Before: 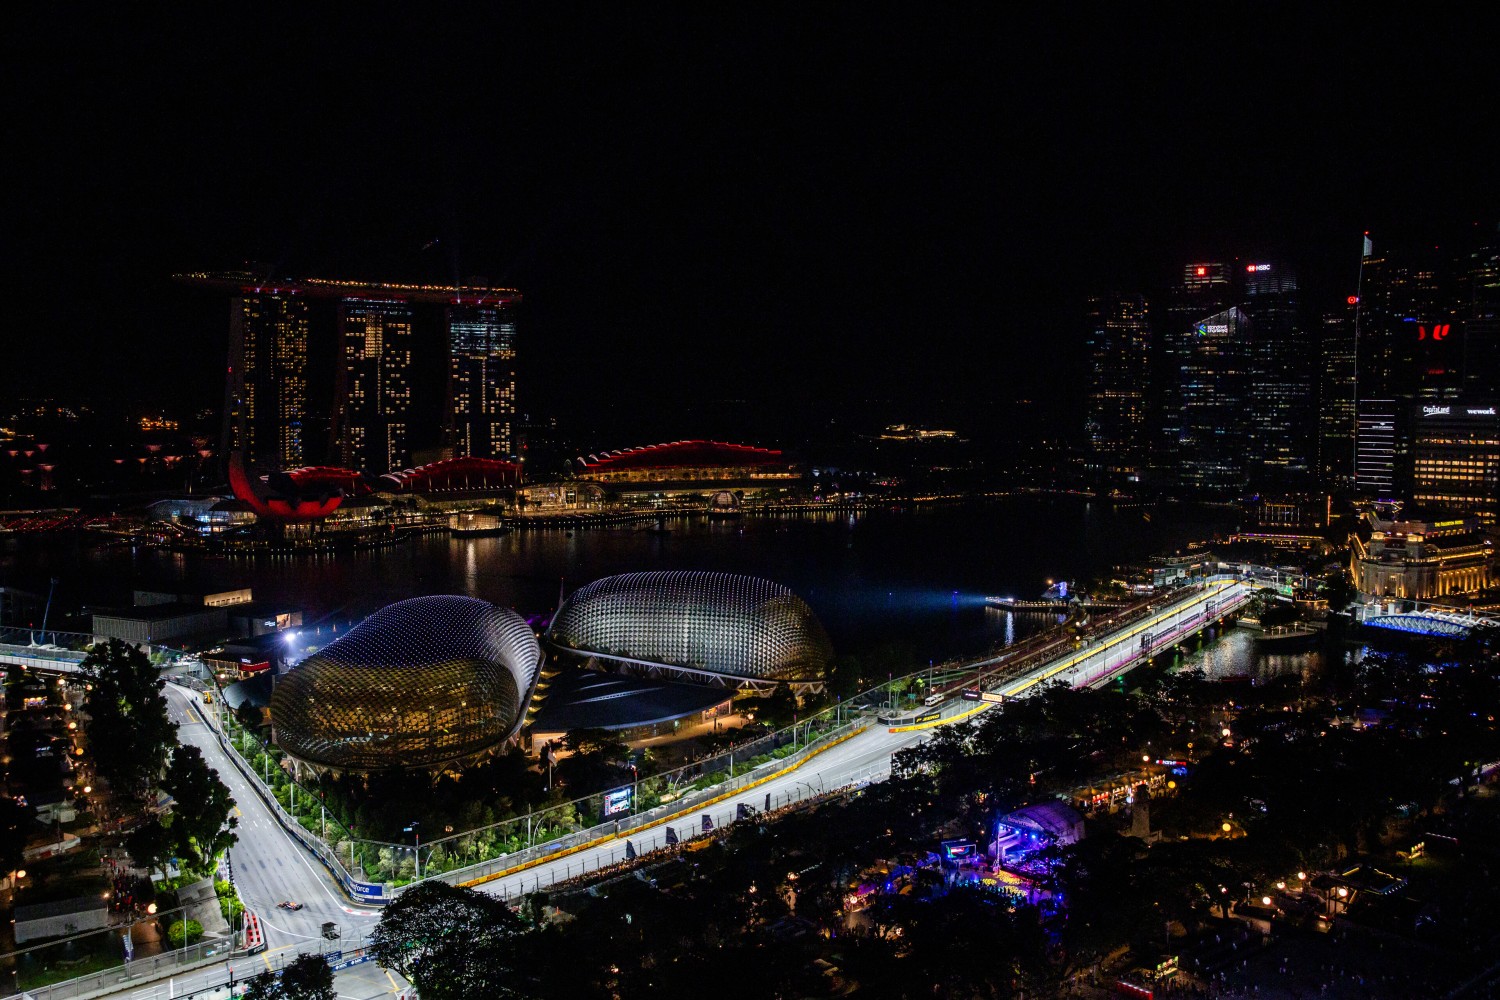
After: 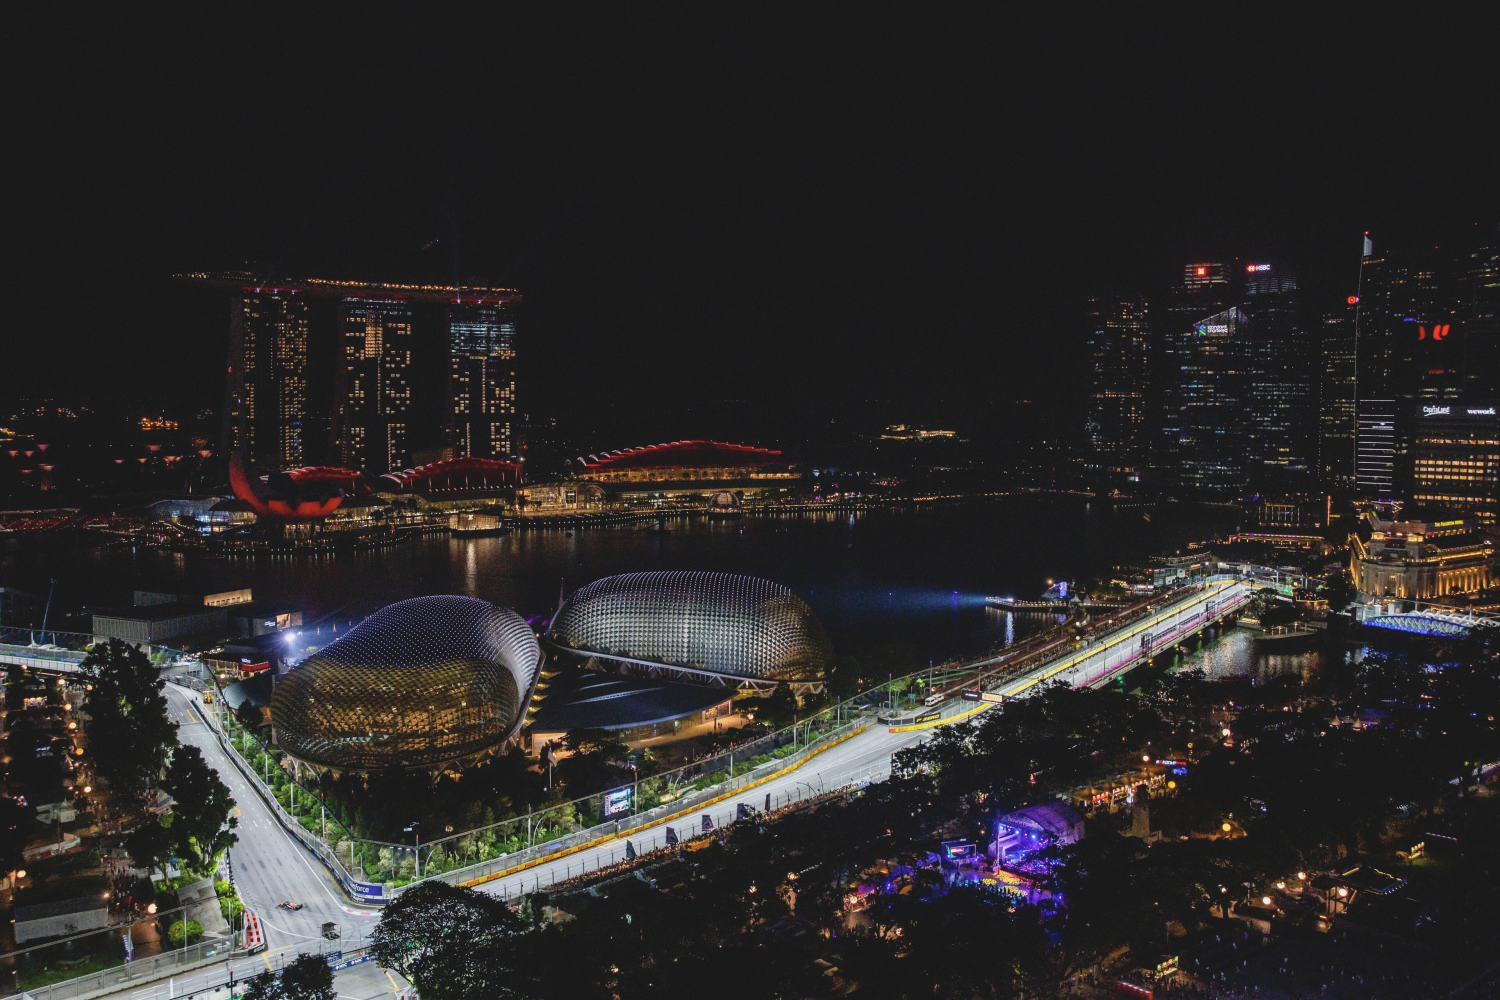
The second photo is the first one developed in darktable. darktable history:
contrast brightness saturation: contrast -0.135, brightness 0.052, saturation -0.115
